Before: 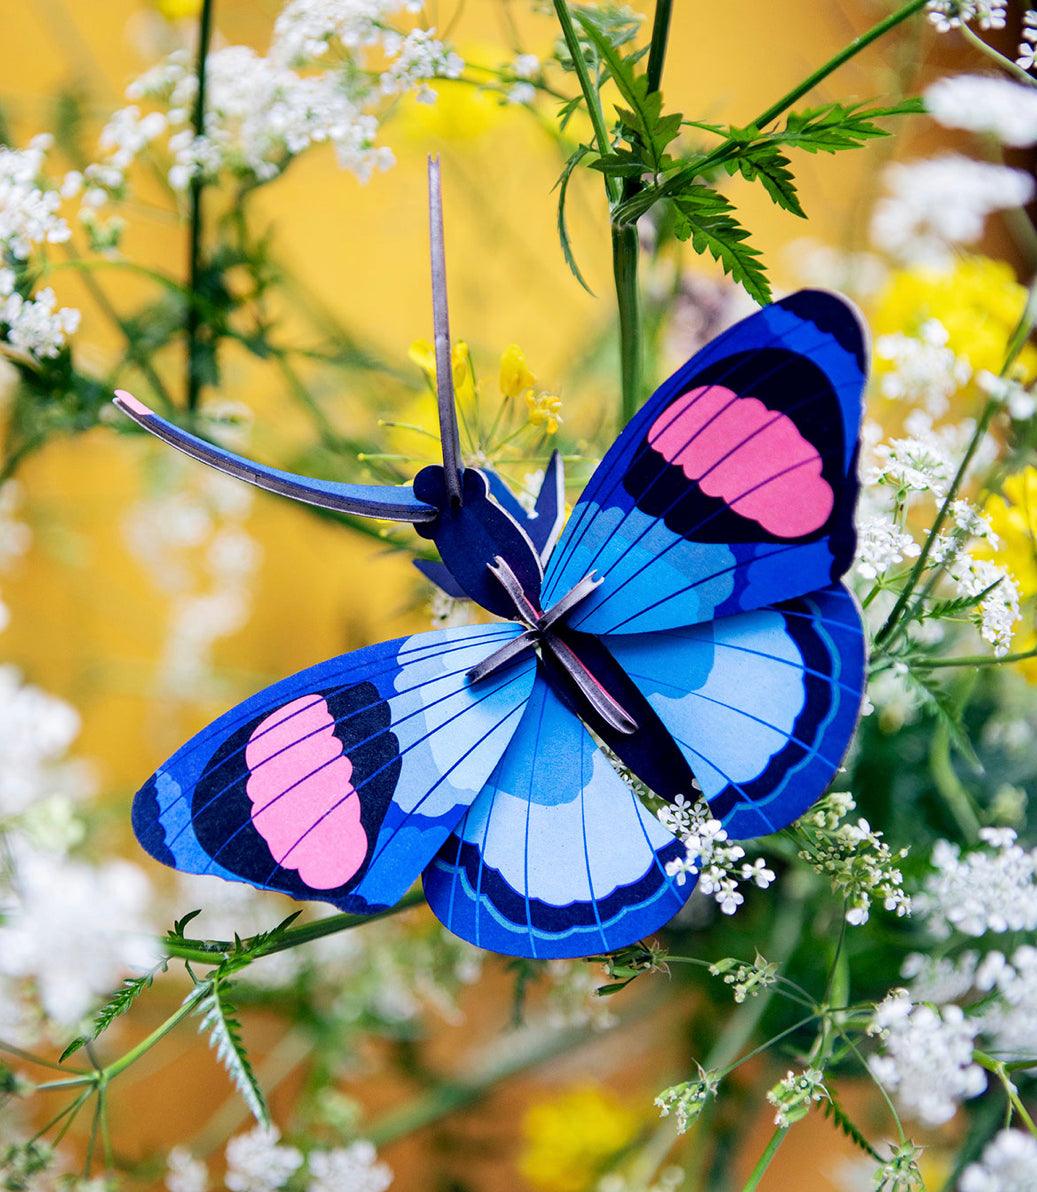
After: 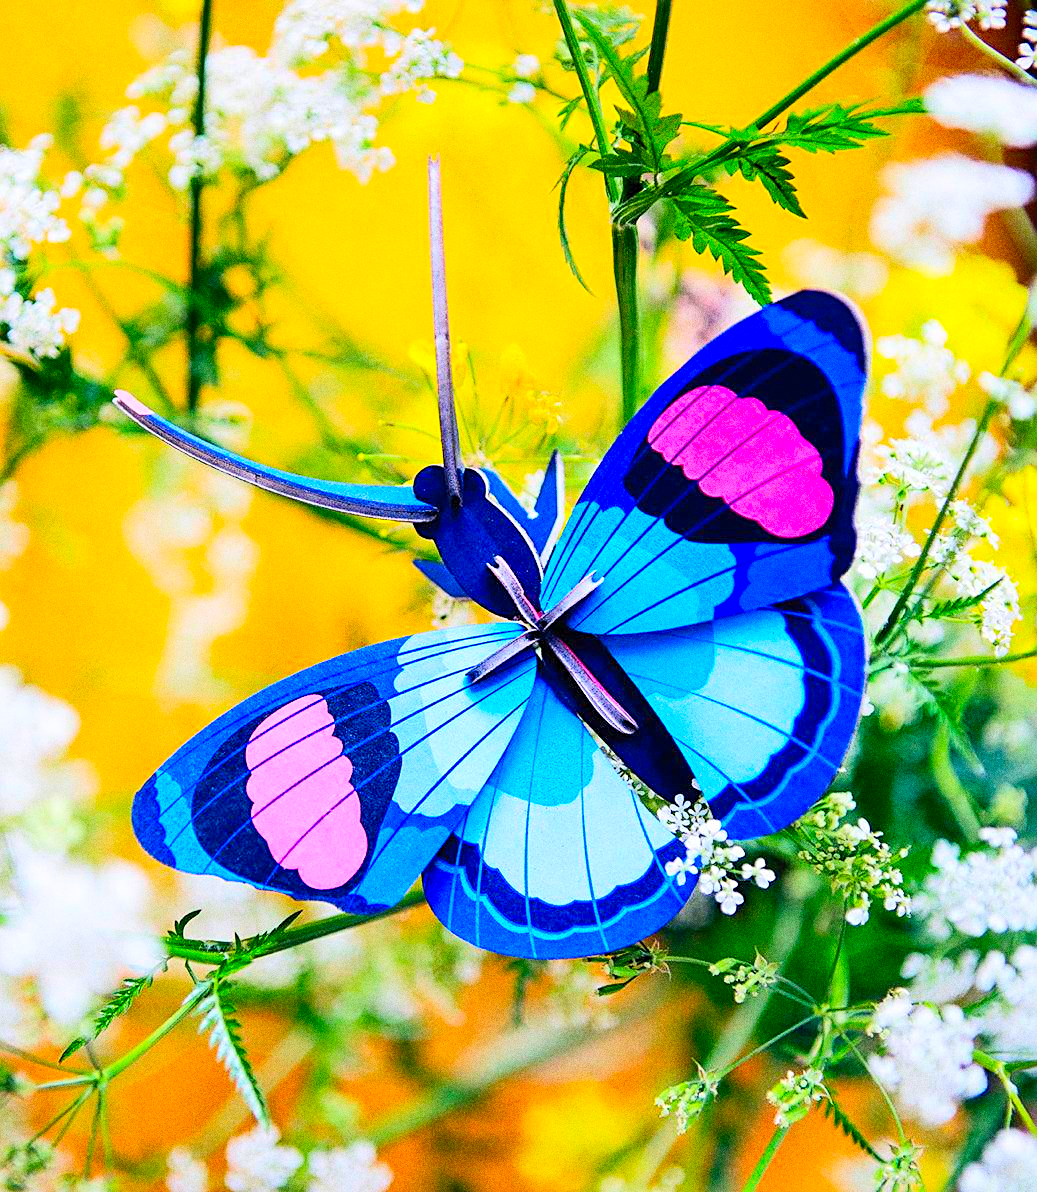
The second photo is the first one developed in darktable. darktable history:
contrast brightness saturation: contrast 0.2, brightness 0.2, saturation 0.8
base curve: curves: ch0 [(0, 0) (0.262, 0.32) (0.722, 0.705) (1, 1)]
sharpen: on, module defaults
grain: coarseness 0.09 ISO, strength 40%
